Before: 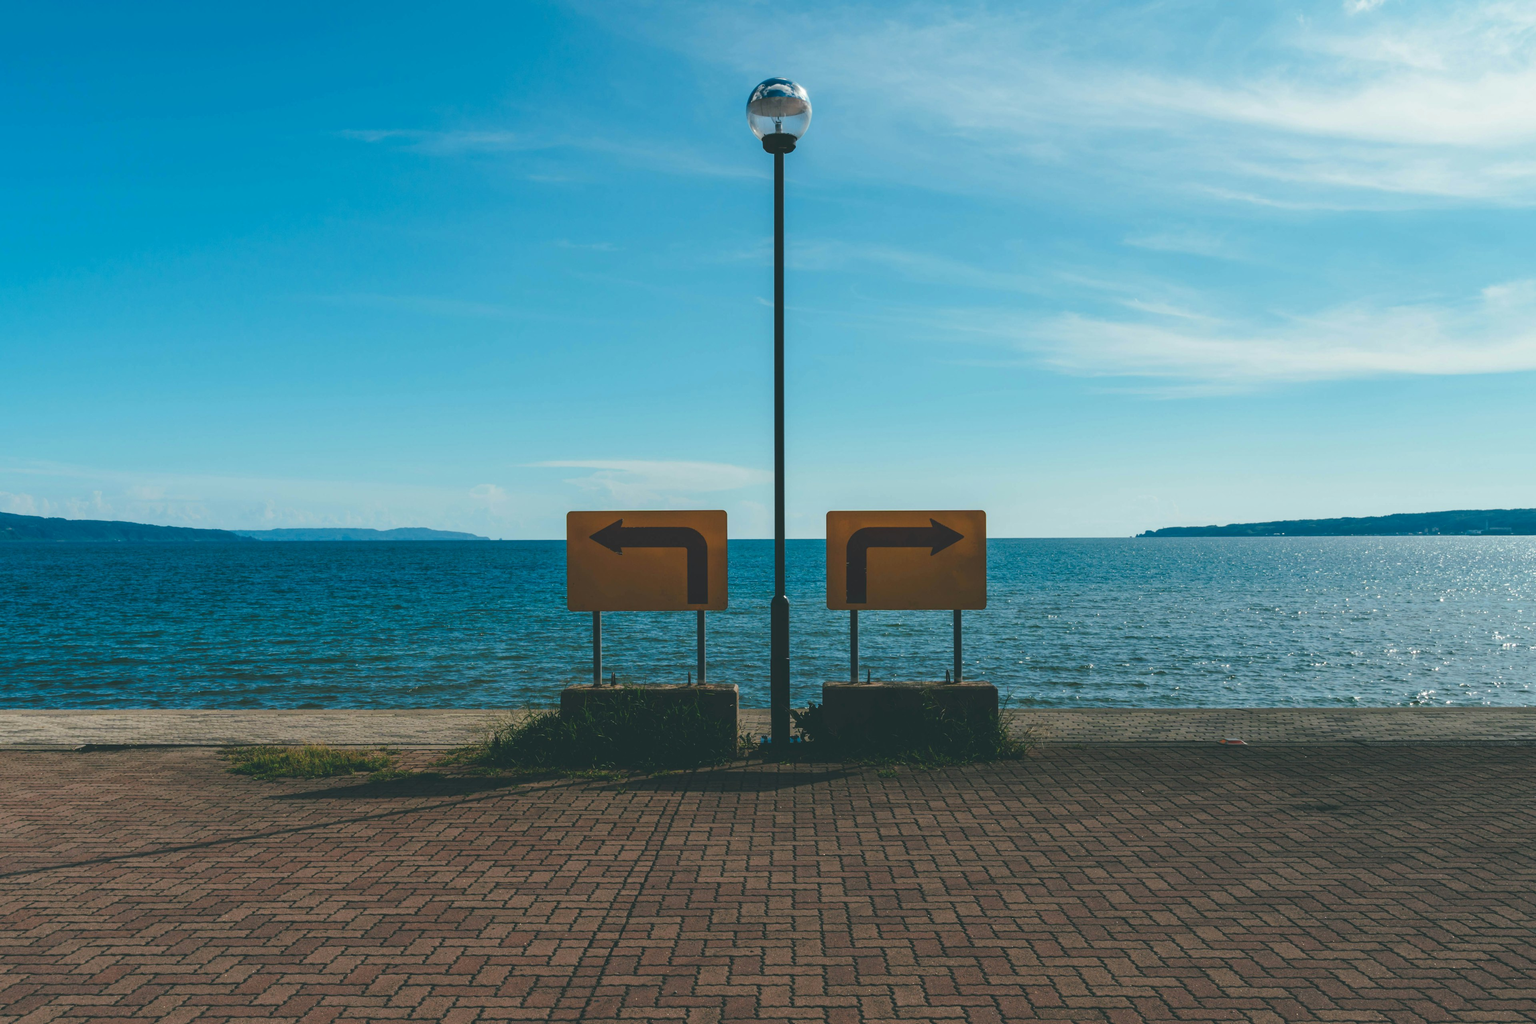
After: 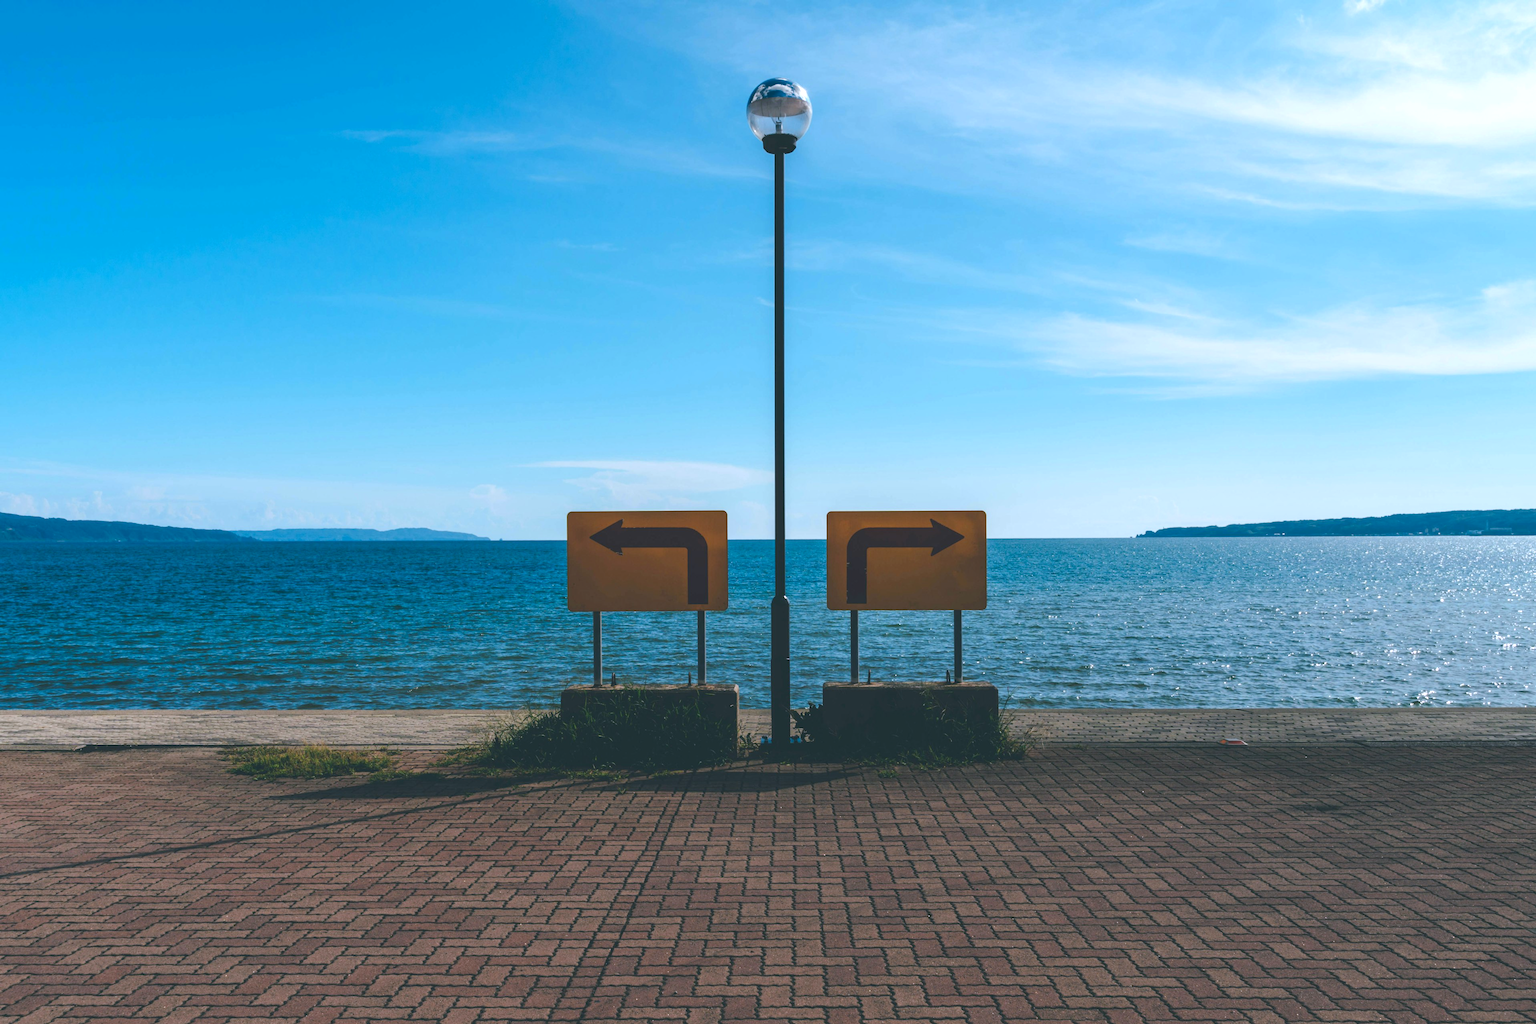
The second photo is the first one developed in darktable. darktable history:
white balance: red 1.004, blue 1.096
exposure: black level correction 0.001, exposure 0.3 EV, compensate highlight preservation false
